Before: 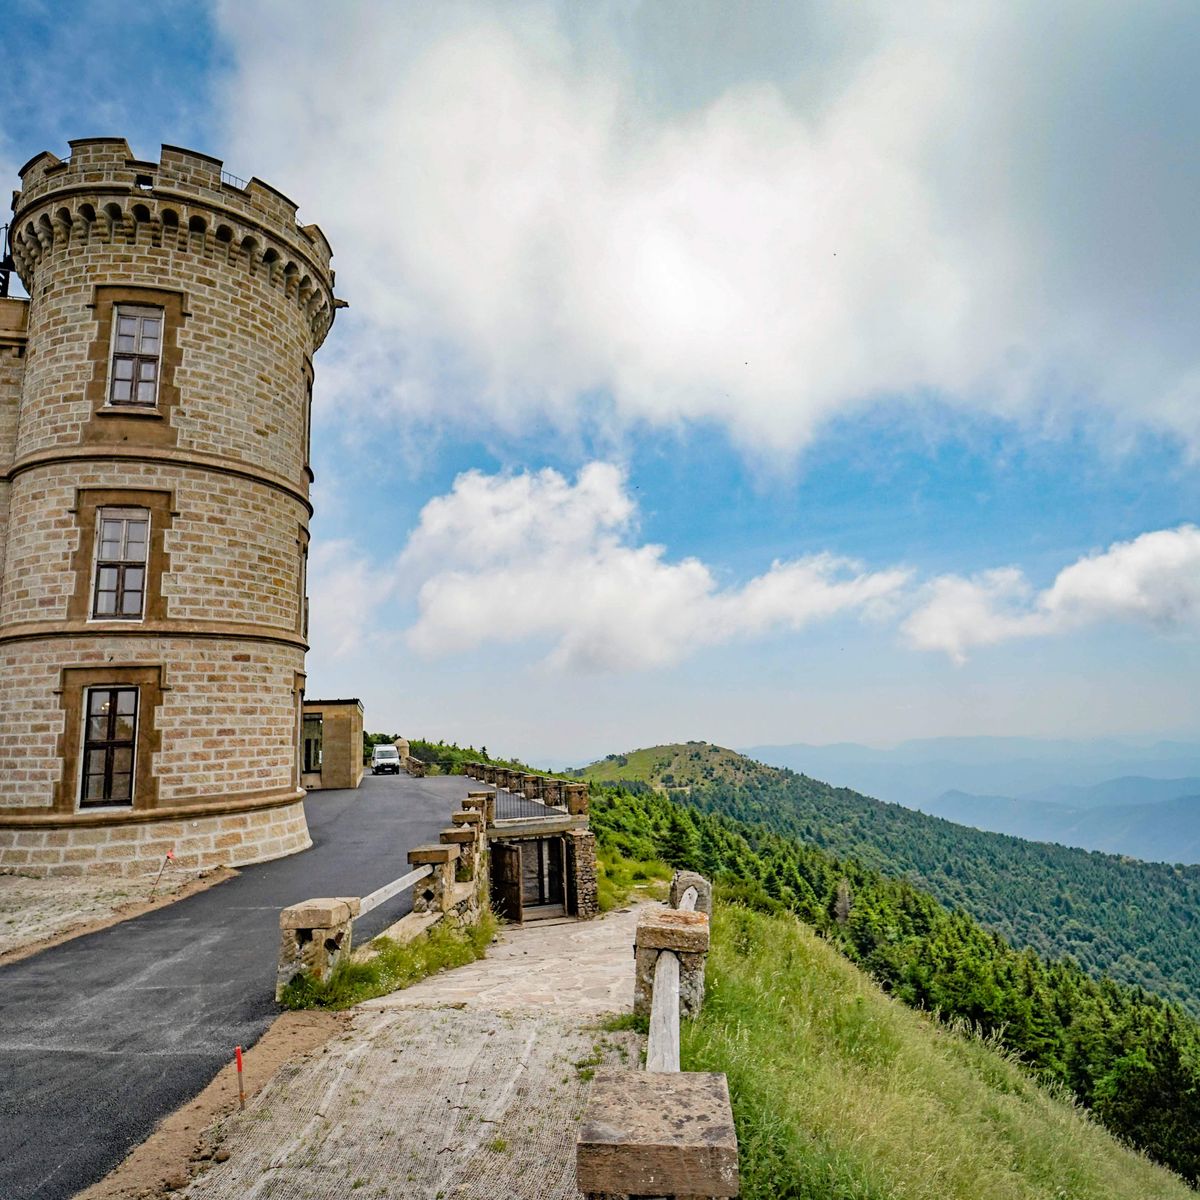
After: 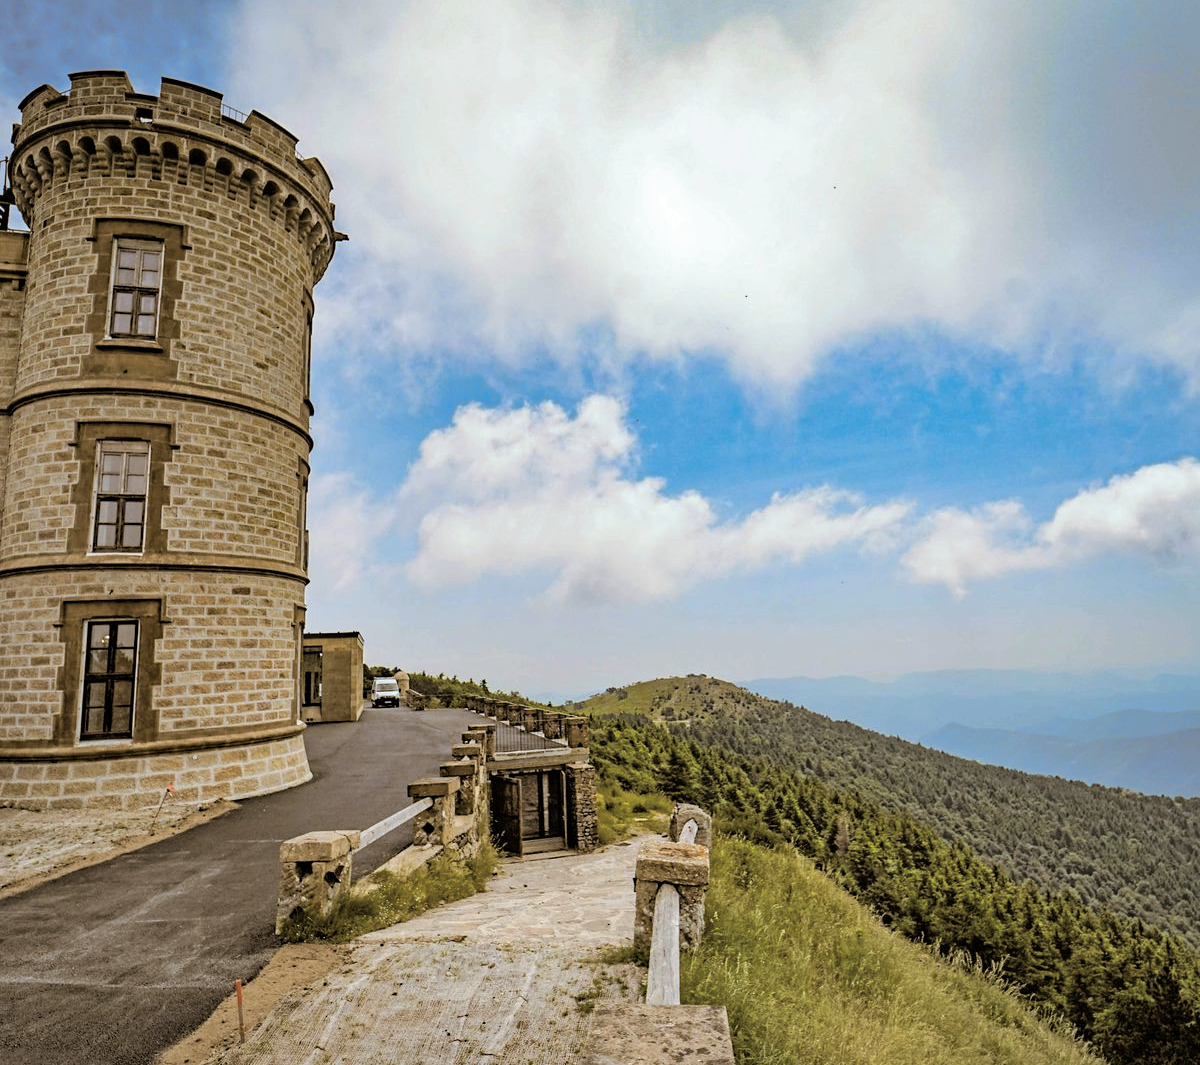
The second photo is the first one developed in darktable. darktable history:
exposure: compensate highlight preservation false
crop and rotate: top 5.609%, bottom 5.609%
haze removal: compatibility mode true, adaptive false
split-toning: shadows › hue 37.98°, highlights › hue 185.58°, balance -55.261
color contrast: green-magenta contrast 0.8, blue-yellow contrast 1.1, unbound 0
